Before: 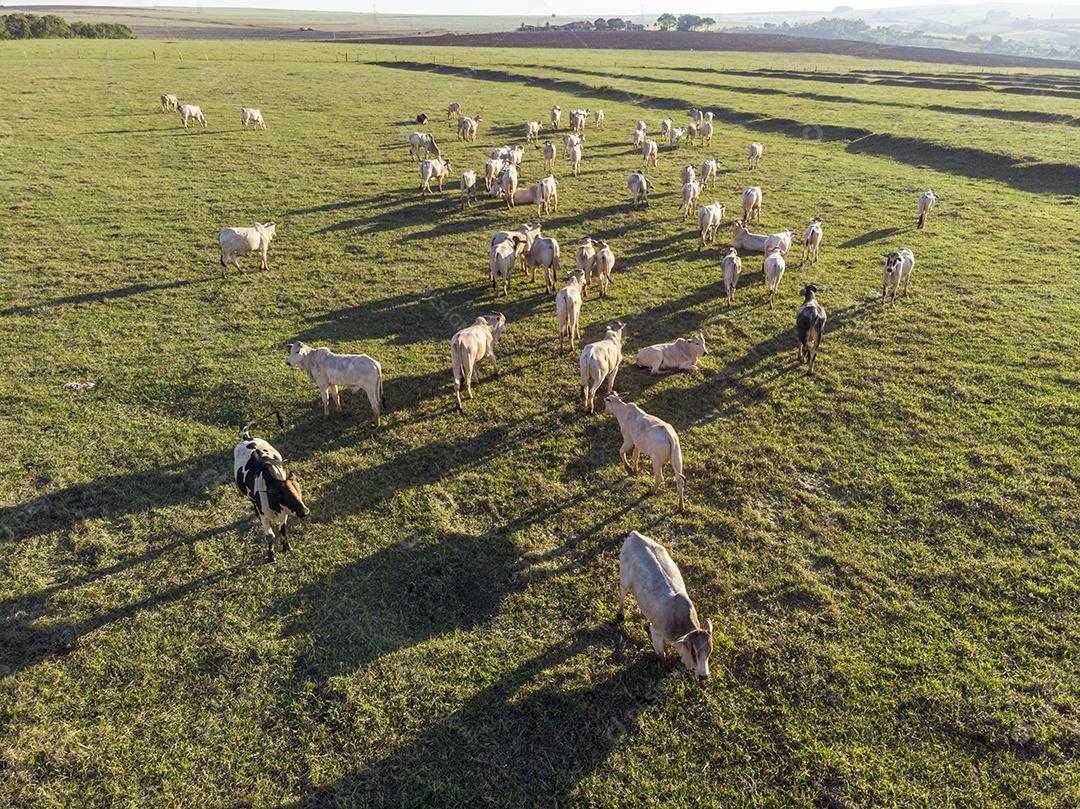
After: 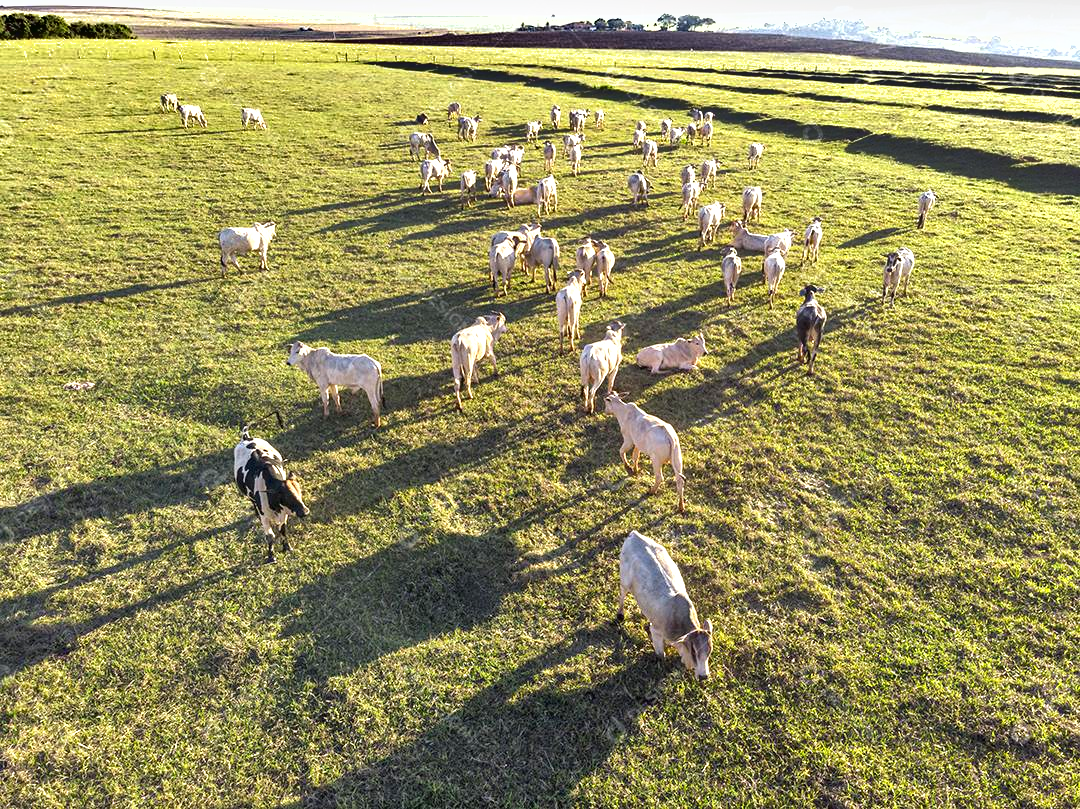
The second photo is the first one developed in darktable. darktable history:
color zones: curves: ch1 [(0, 0.523) (0.143, 0.545) (0.286, 0.52) (0.429, 0.506) (0.571, 0.503) (0.714, 0.503) (0.857, 0.508) (1, 0.523)]
shadows and highlights: white point adjustment 0.067, soften with gaussian
exposure: black level correction 0, exposure 0.954 EV, compensate highlight preservation false
tone equalizer: edges refinement/feathering 500, mask exposure compensation -1.57 EV, preserve details no
